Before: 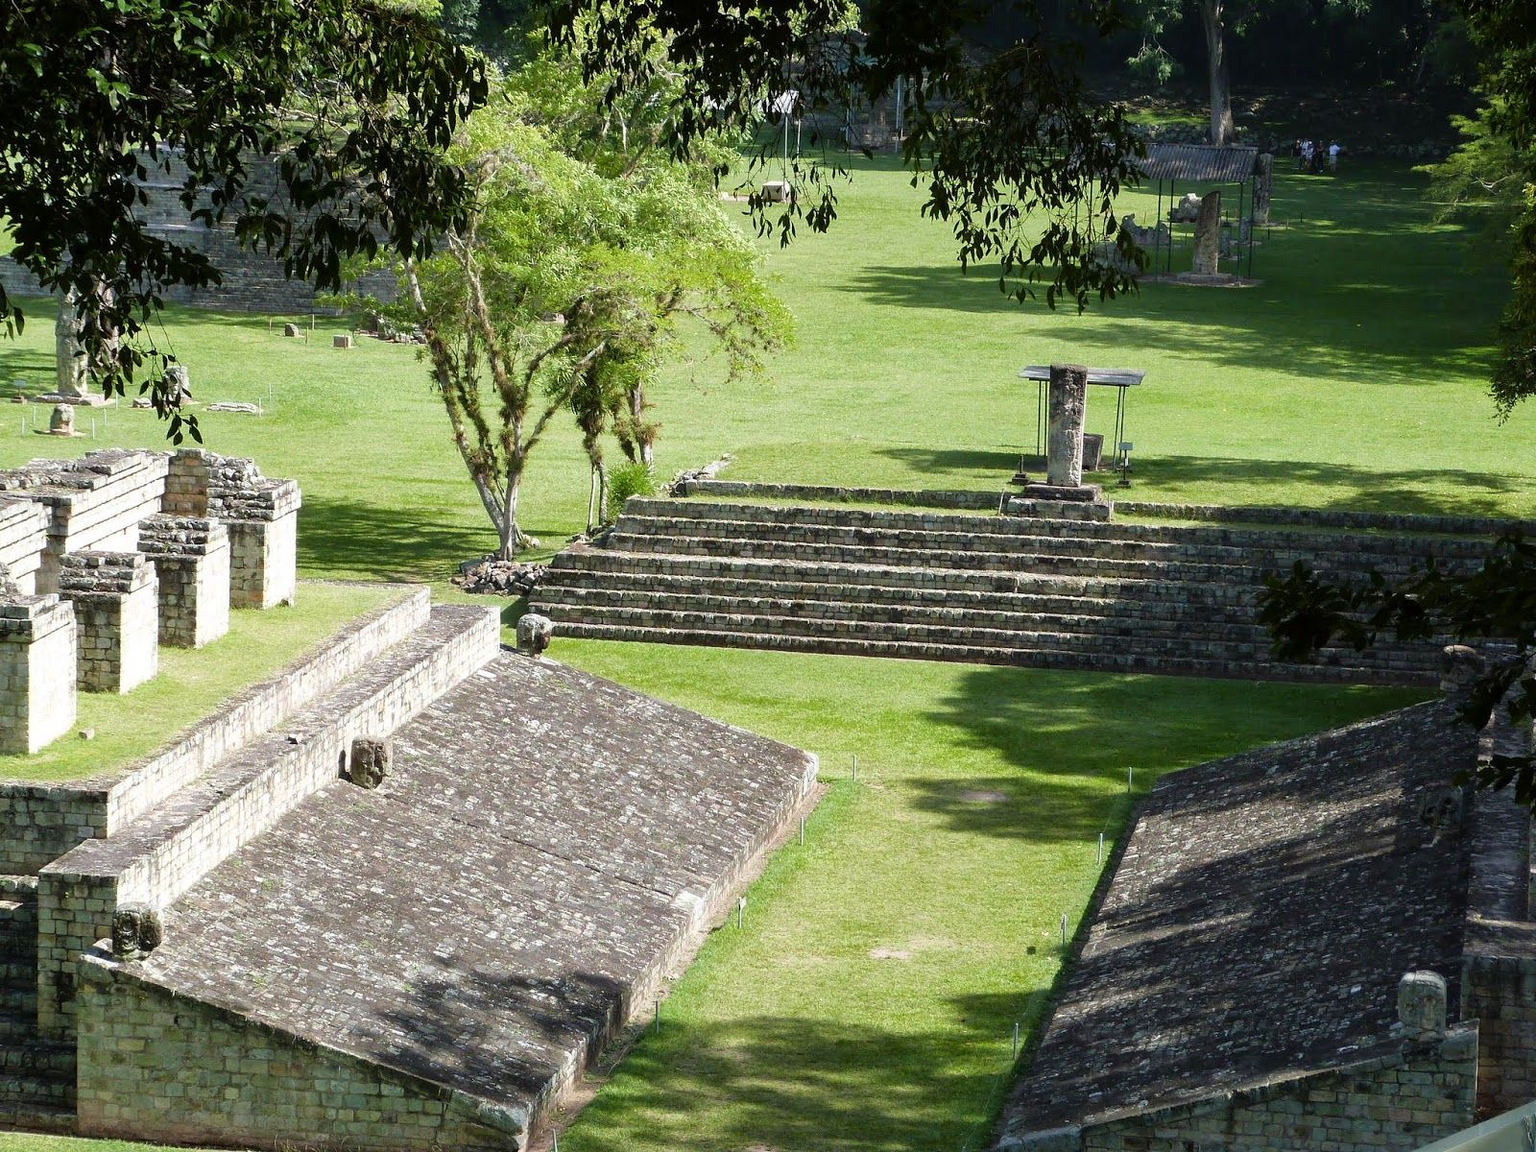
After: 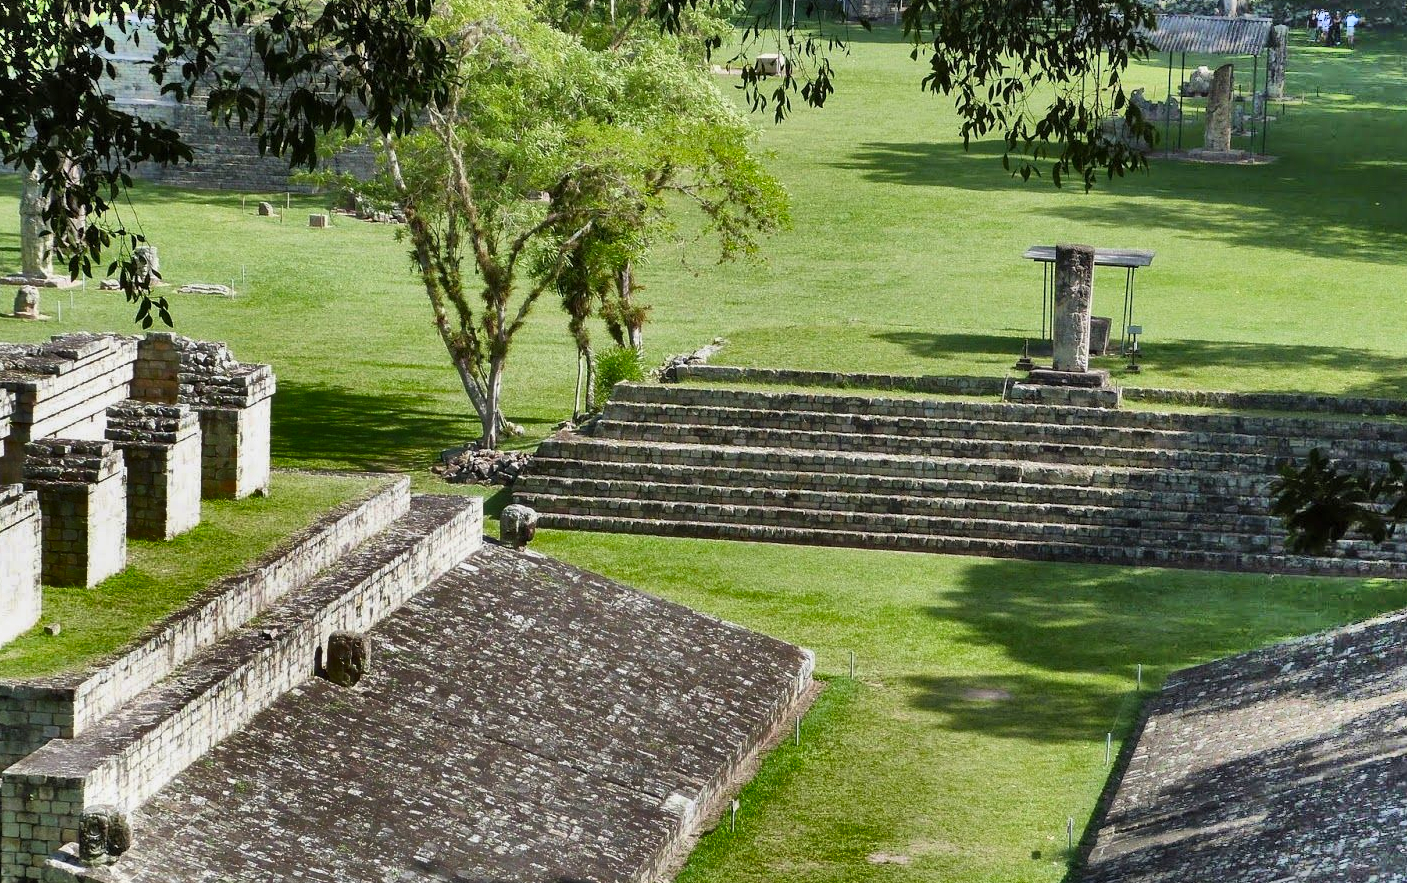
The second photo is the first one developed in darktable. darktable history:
shadows and highlights: radius 123.98, shadows 100, white point adjustment -3, highlights -100, highlights color adjustment 89.84%, soften with gaussian
base curve: curves: ch0 [(0, 0) (0.283, 0.295) (1, 1)], preserve colors none
crop and rotate: left 2.425%, top 11.305%, right 9.6%, bottom 15.08%
